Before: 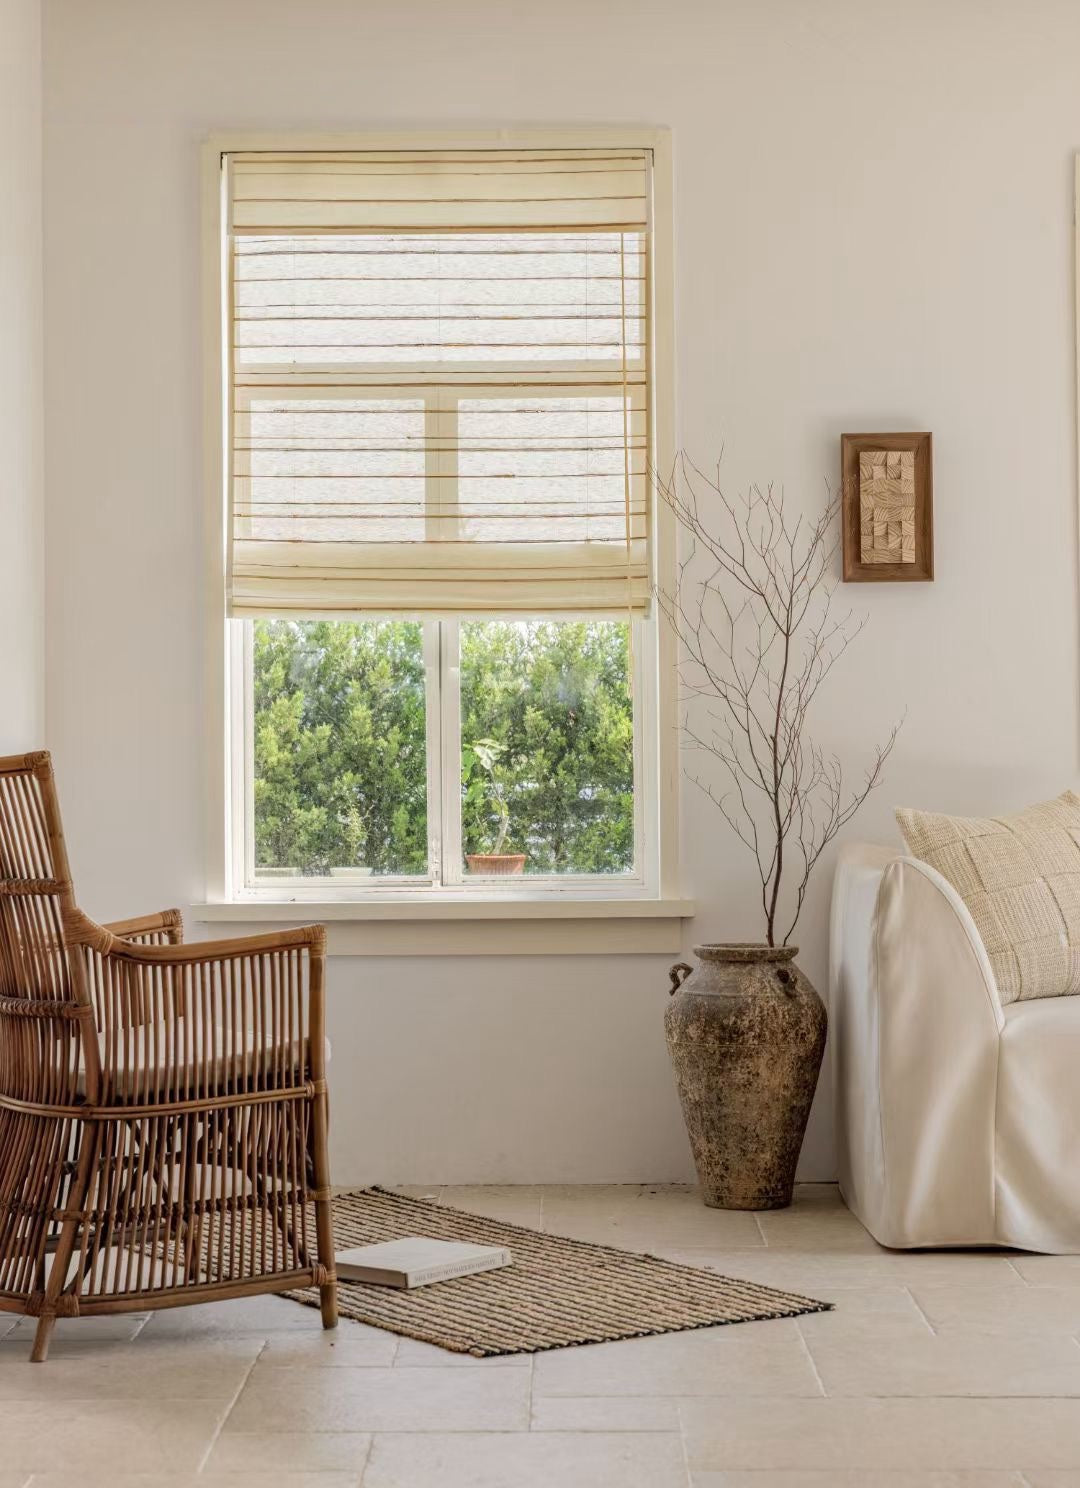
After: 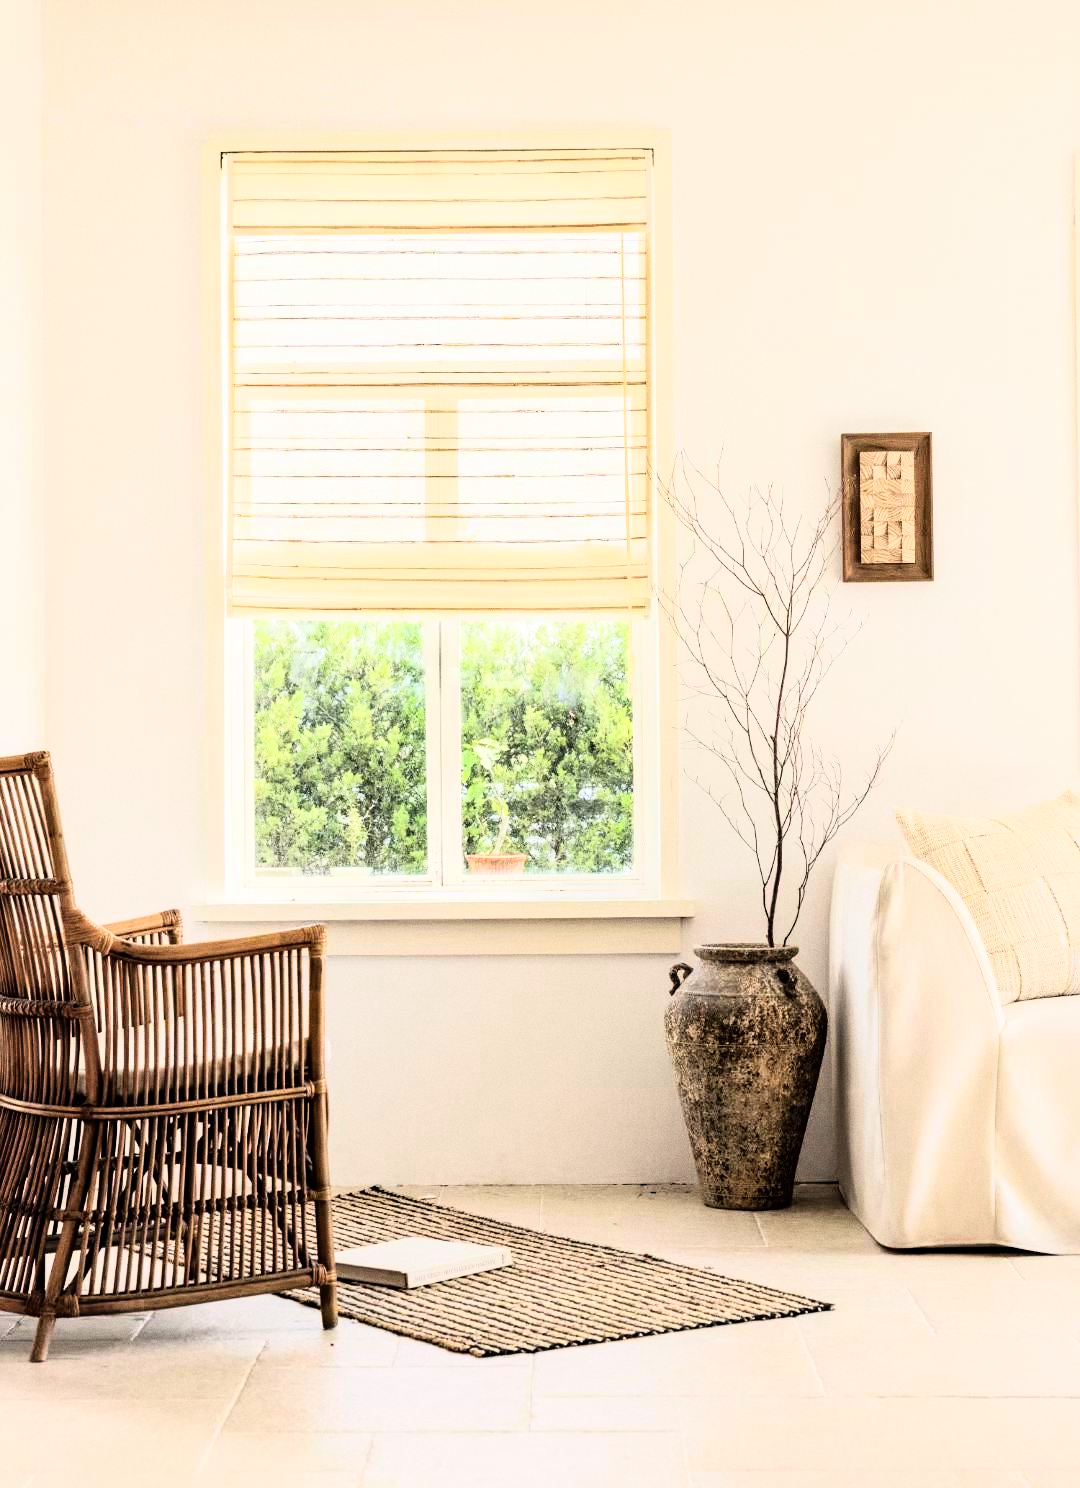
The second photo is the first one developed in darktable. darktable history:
tone equalizer: on, module defaults
rgb curve: curves: ch0 [(0, 0) (0.21, 0.15) (0.24, 0.21) (0.5, 0.75) (0.75, 0.96) (0.89, 0.99) (1, 1)]; ch1 [(0, 0.02) (0.21, 0.13) (0.25, 0.2) (0.5, 0.67) (0.75, 0.9) (0.89, 0.97) (1, 1)]; ch2 [(0, 0.02) (0.21, 0.13) (0.25, 0.2) (0.5, 0.67) (0.75, 0.9) (0.89, 0.97) (1, 1)], compensate middle gray true
grain: coarseness 0.09 ISO
